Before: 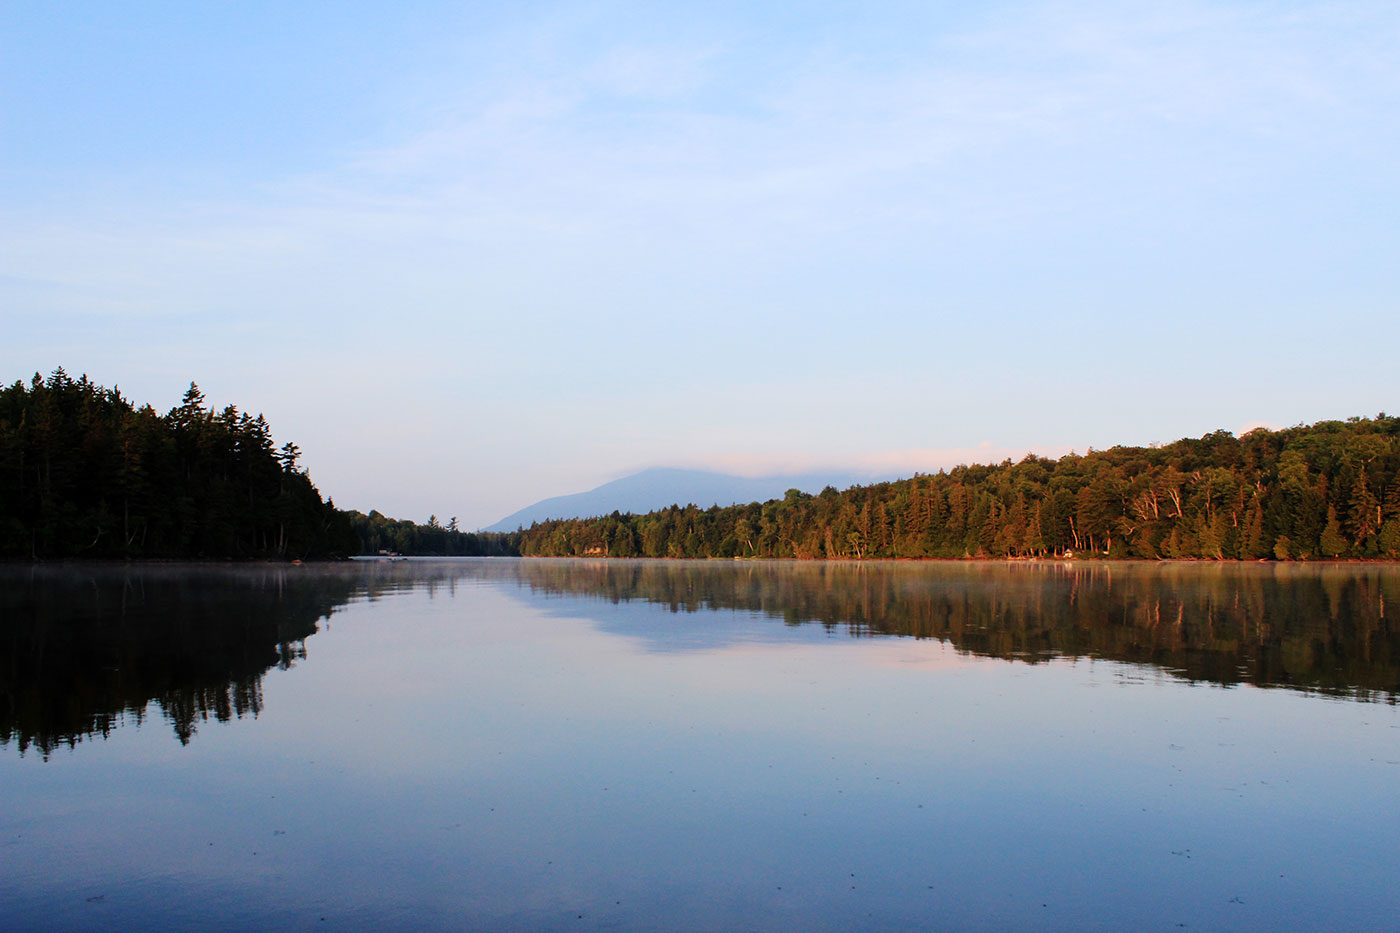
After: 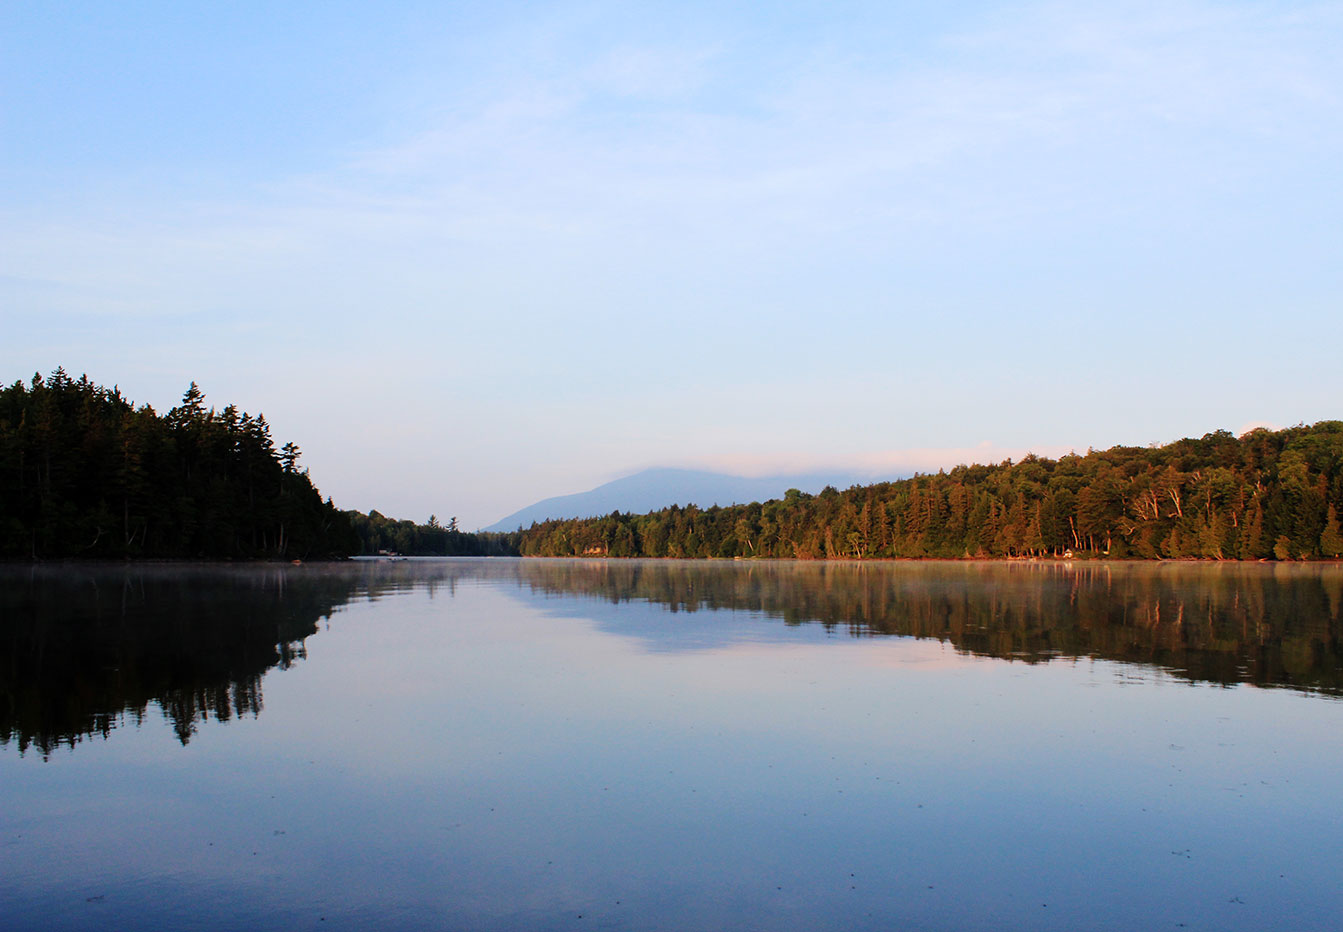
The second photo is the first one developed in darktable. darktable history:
crop: right 4.005%, bottom 0.035%
